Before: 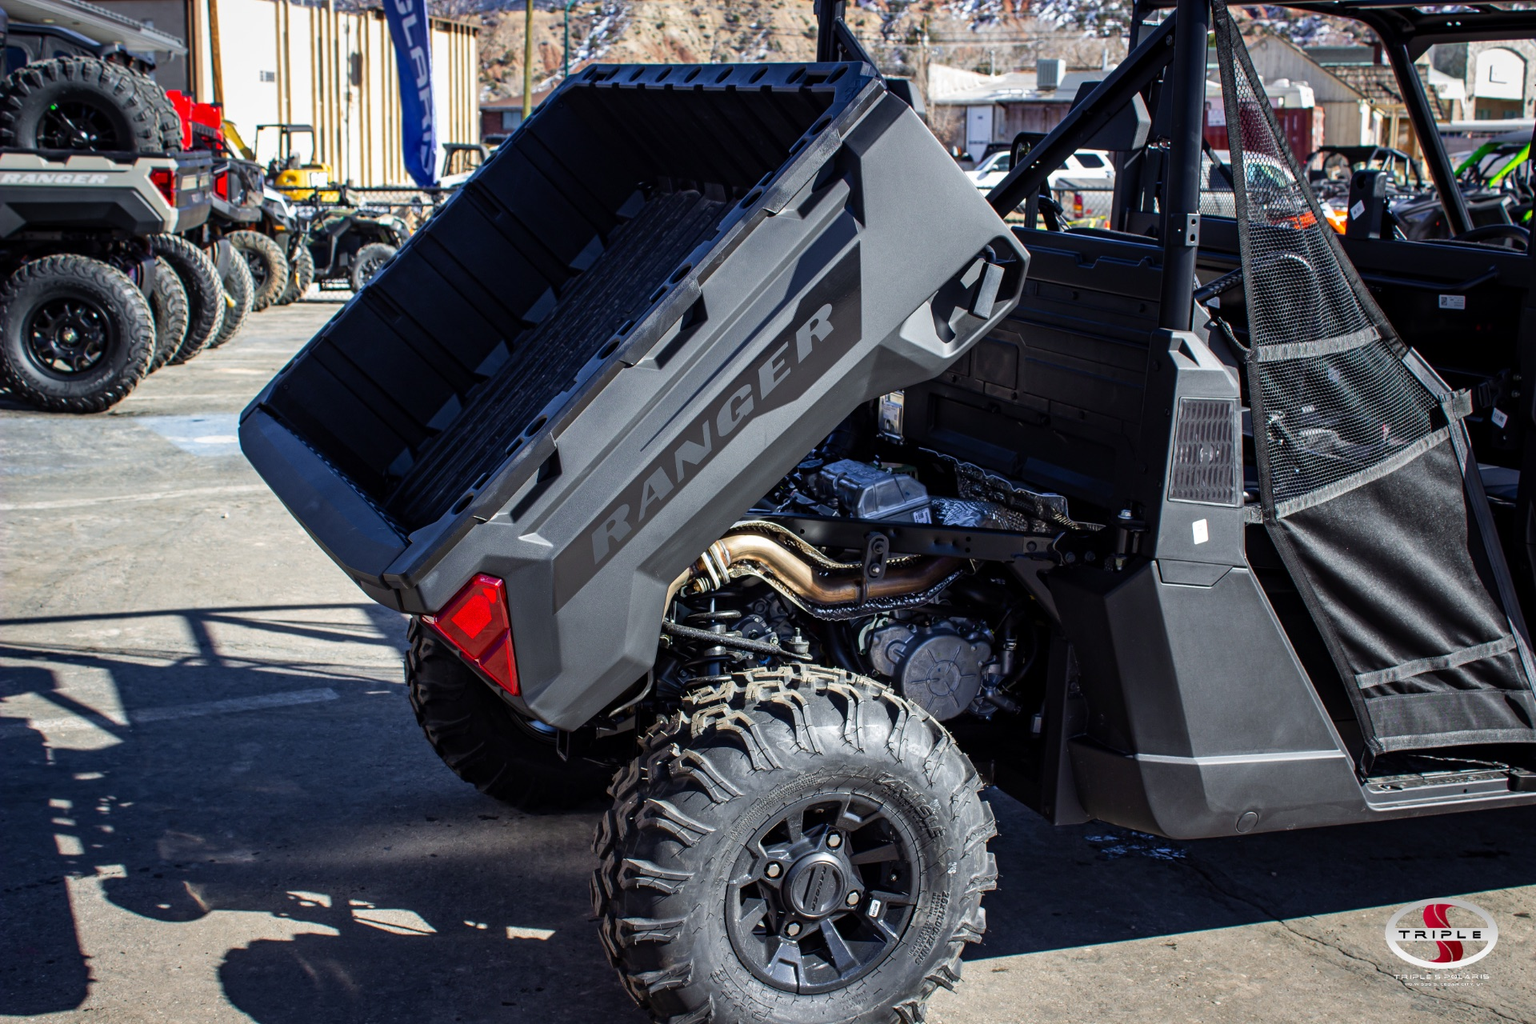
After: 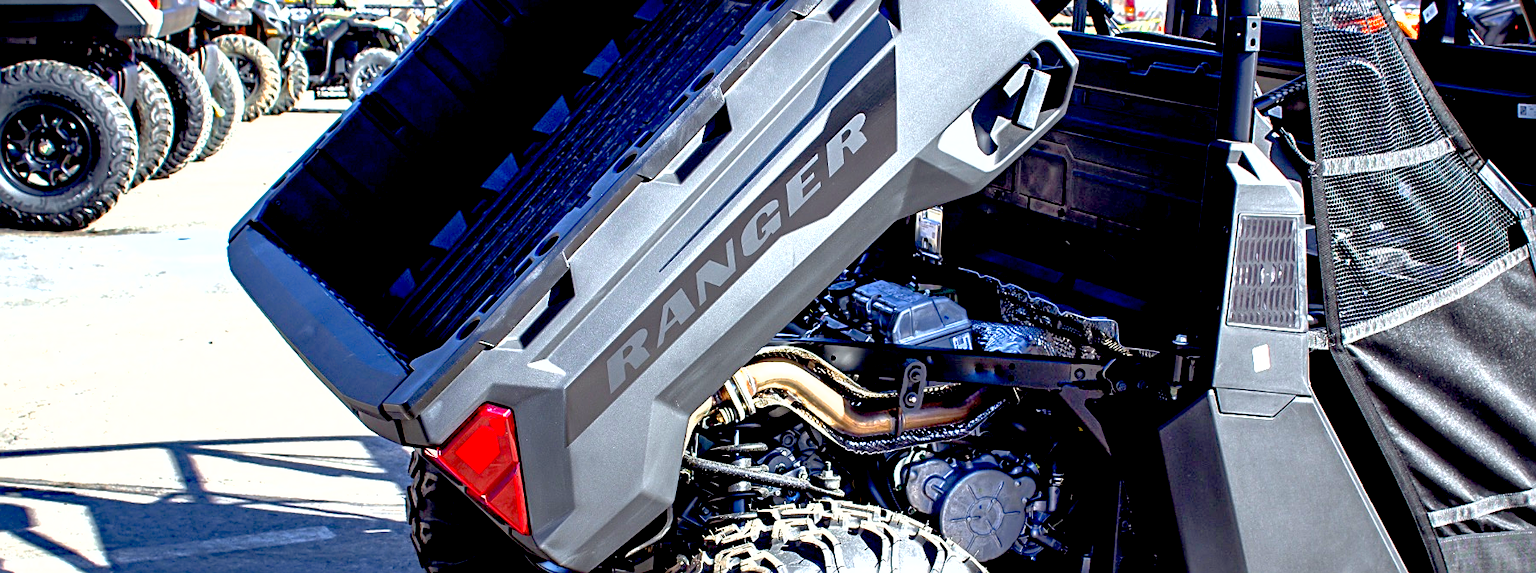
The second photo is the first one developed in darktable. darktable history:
tone equalizer: -7 EV 0.127 EV
crop: left 1.776%, top 19.436%, right 5.198%, bottom 28.381%
sharpen: on, module defaults
exposure: black level correction 0.009, exposure 1.429 EV, compensate exposure bias true, compensate highlight preservation false
shadows and highlights: on, module defaults
